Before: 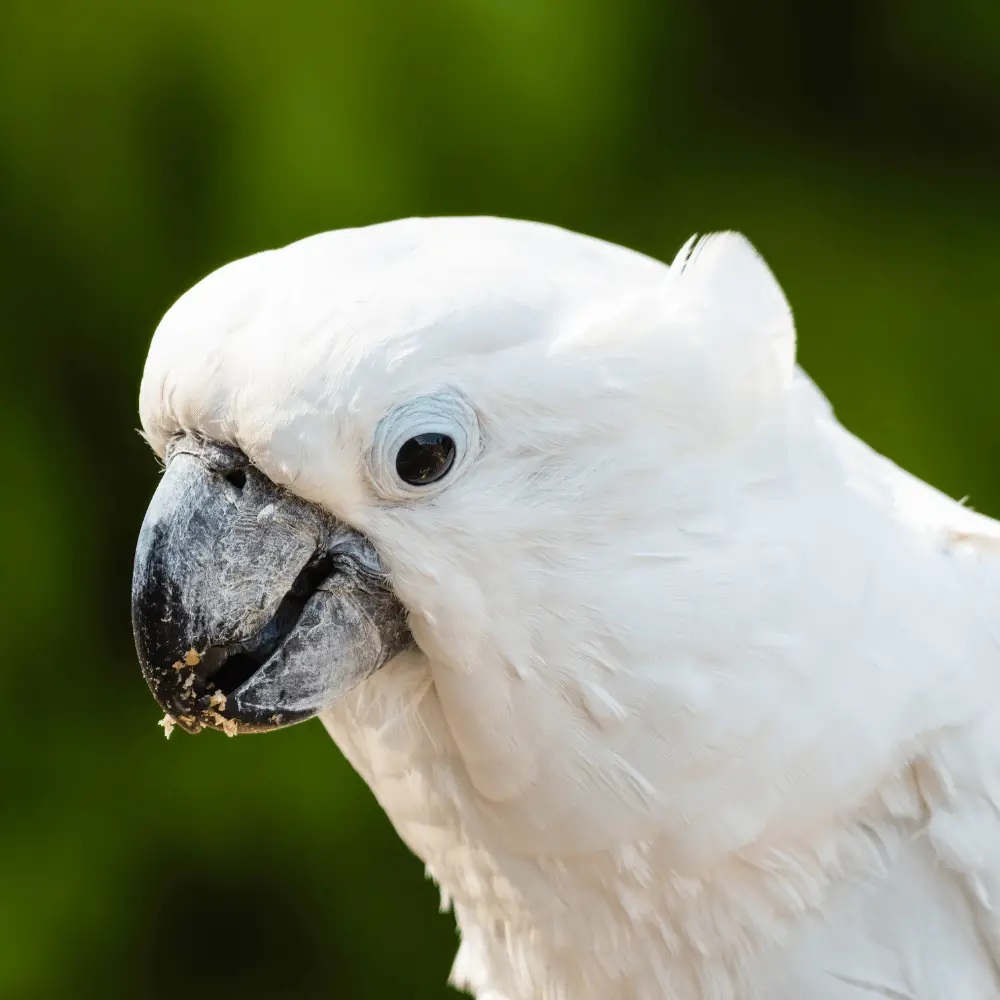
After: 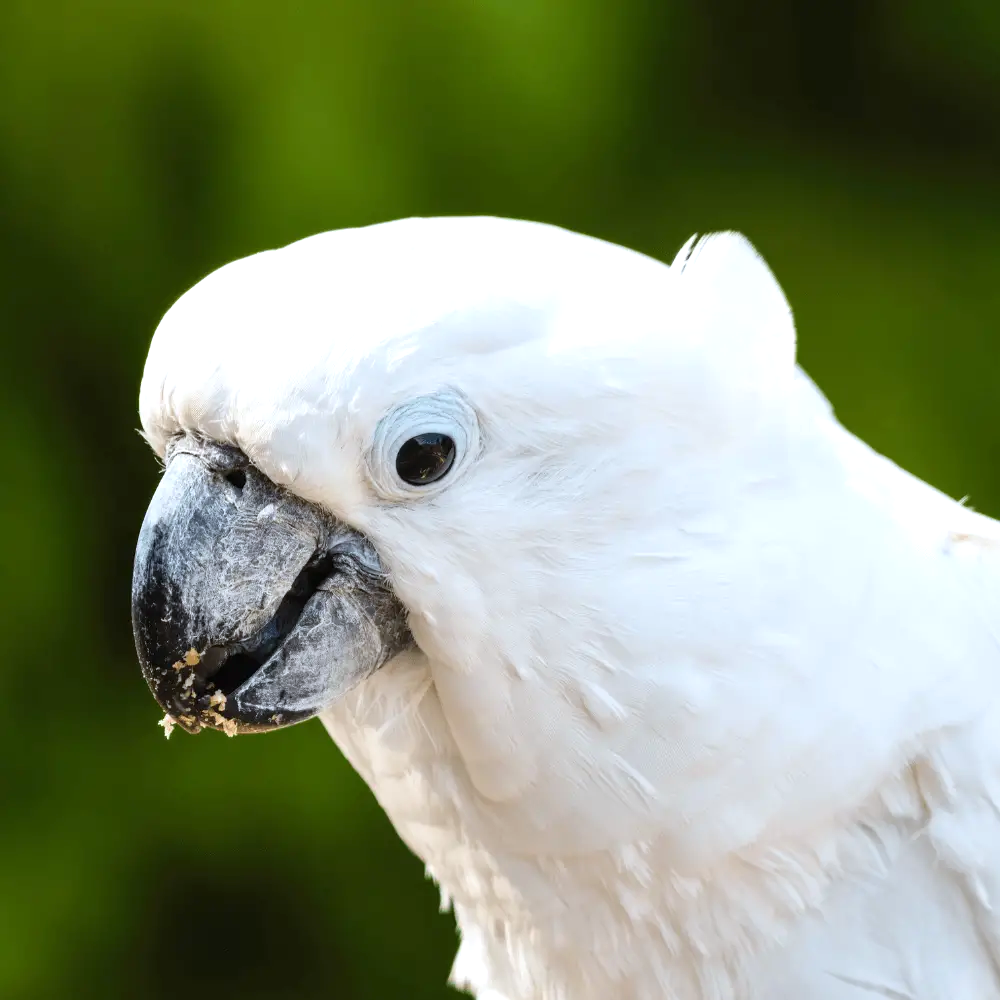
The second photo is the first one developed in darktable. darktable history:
white balance: red 0.974, blue 1.044
exposure: exposure 0.3 EV, compensate highlight preservation false
